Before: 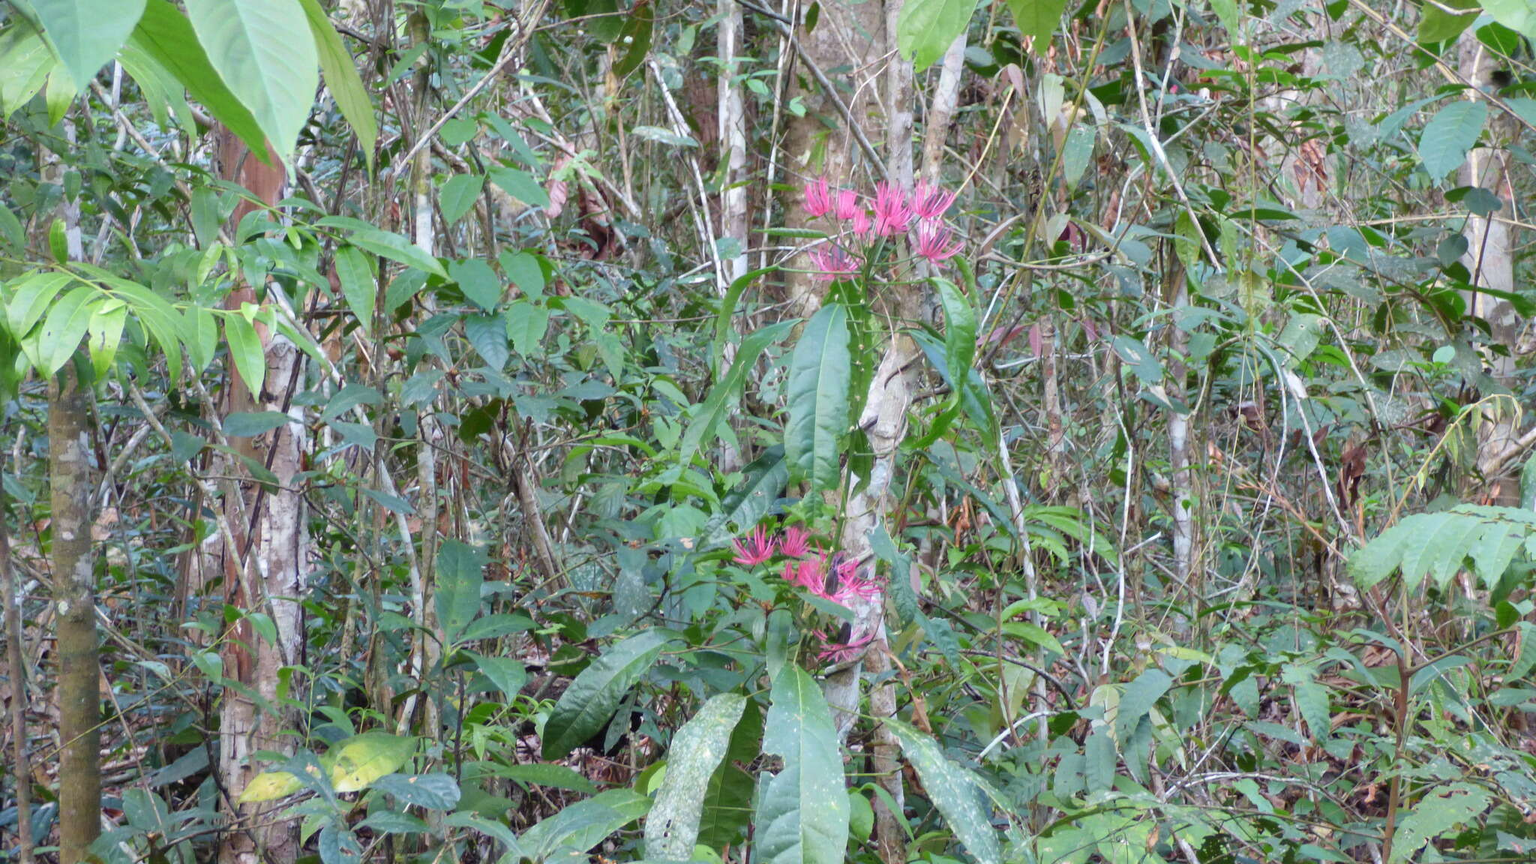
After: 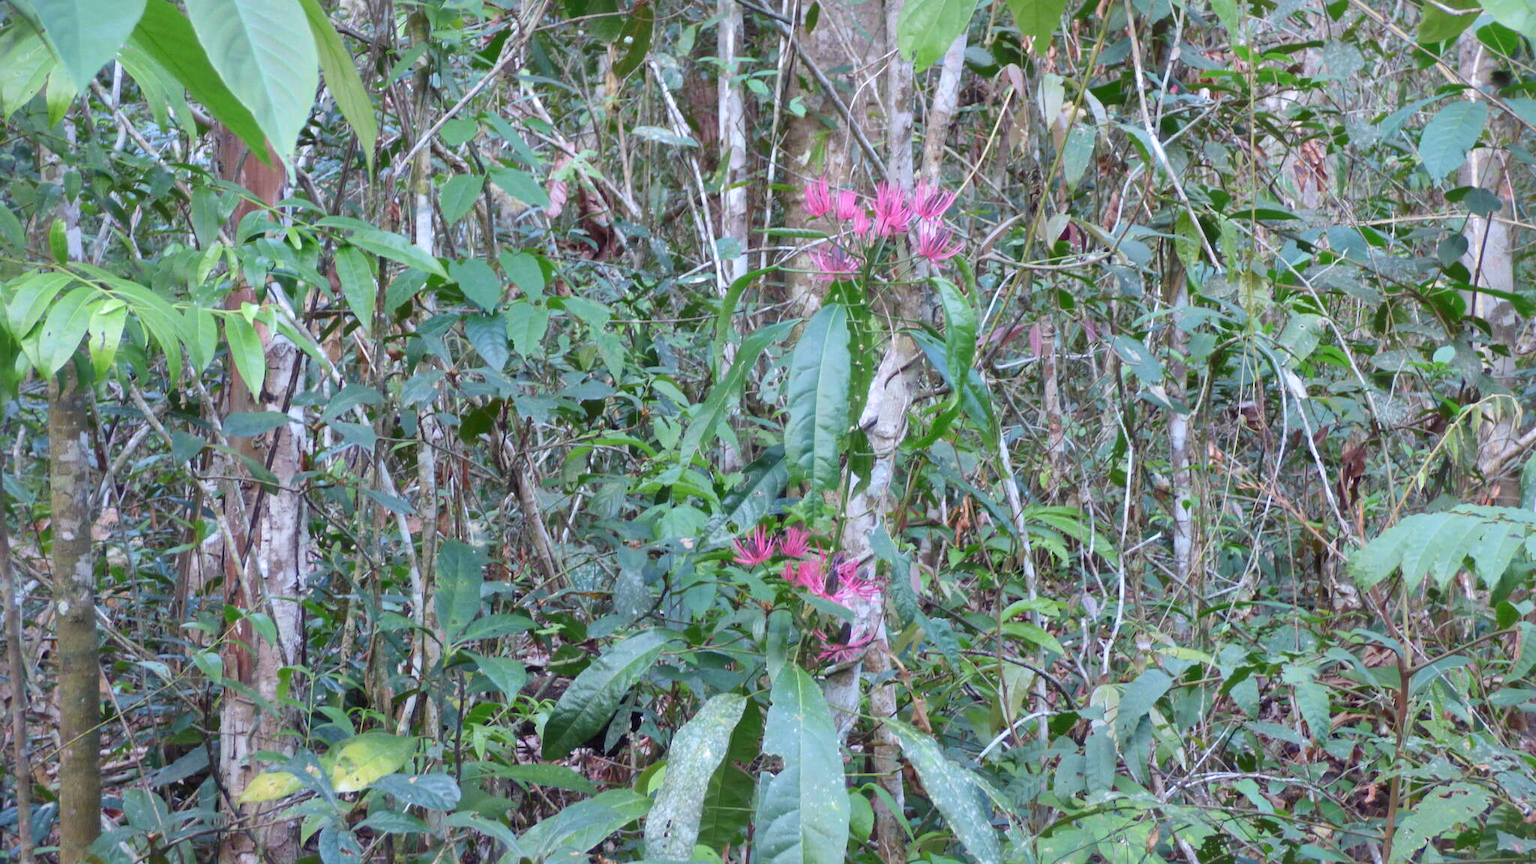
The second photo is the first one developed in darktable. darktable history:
local contrast: mode bilateral grid, contrast 19, coarseness 49, detail 120%, midtone range 0.2
shadows and highlights: on, module defaults
color calibration: illuminant as shot in camera, x 0.358, y 0.373, temperature 4628.91 K
